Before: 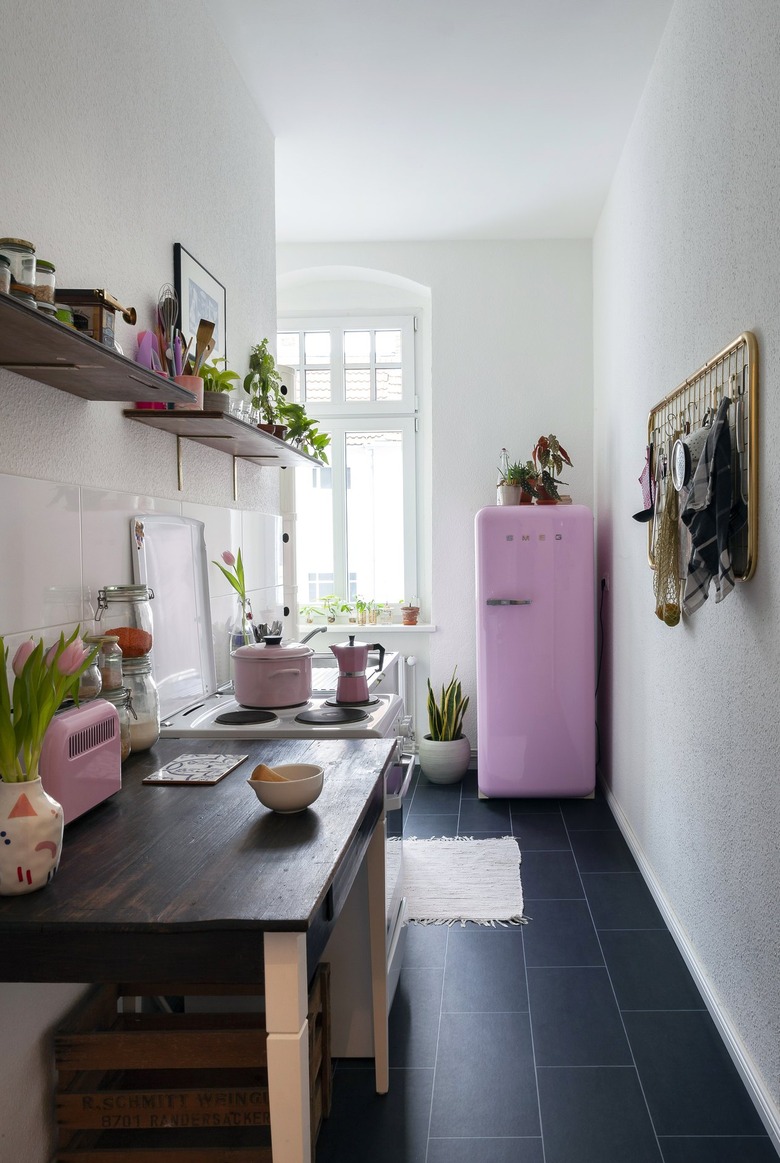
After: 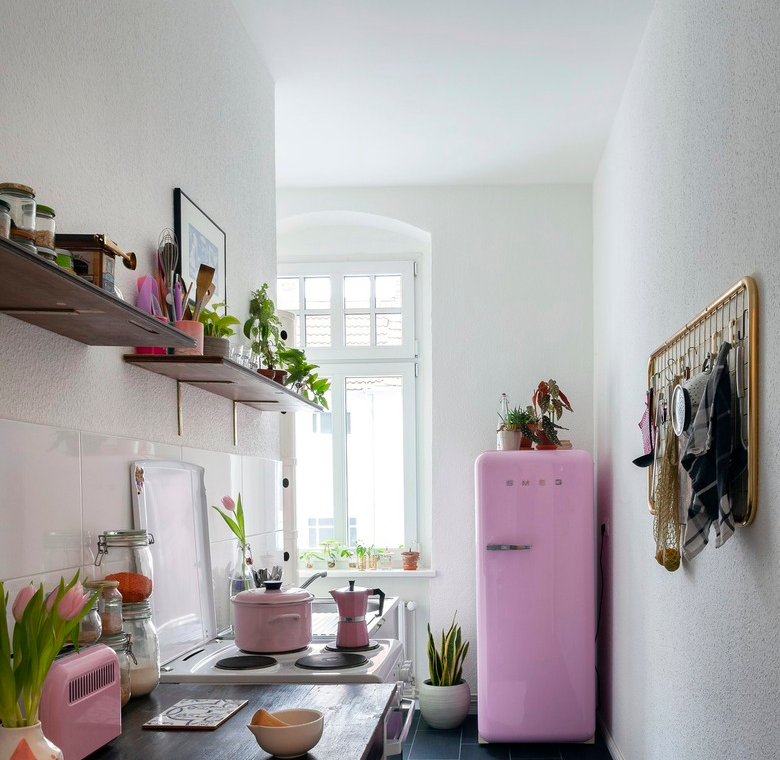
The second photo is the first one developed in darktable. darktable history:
crop and rotate: top 4.815%, bottom 29.755%
